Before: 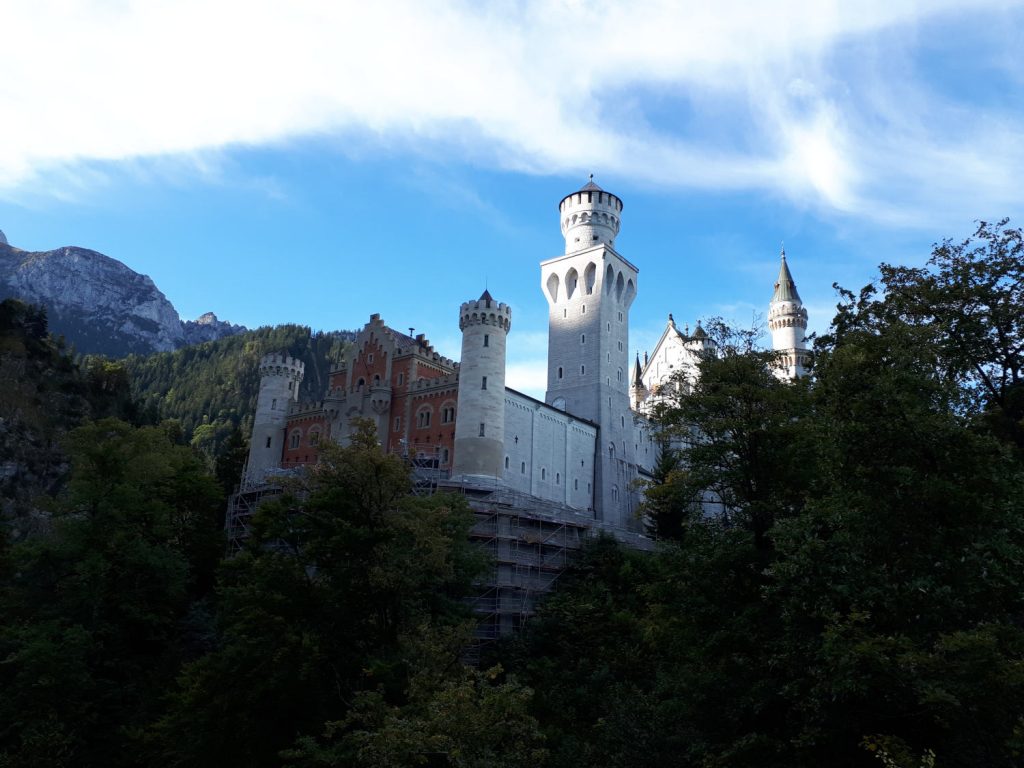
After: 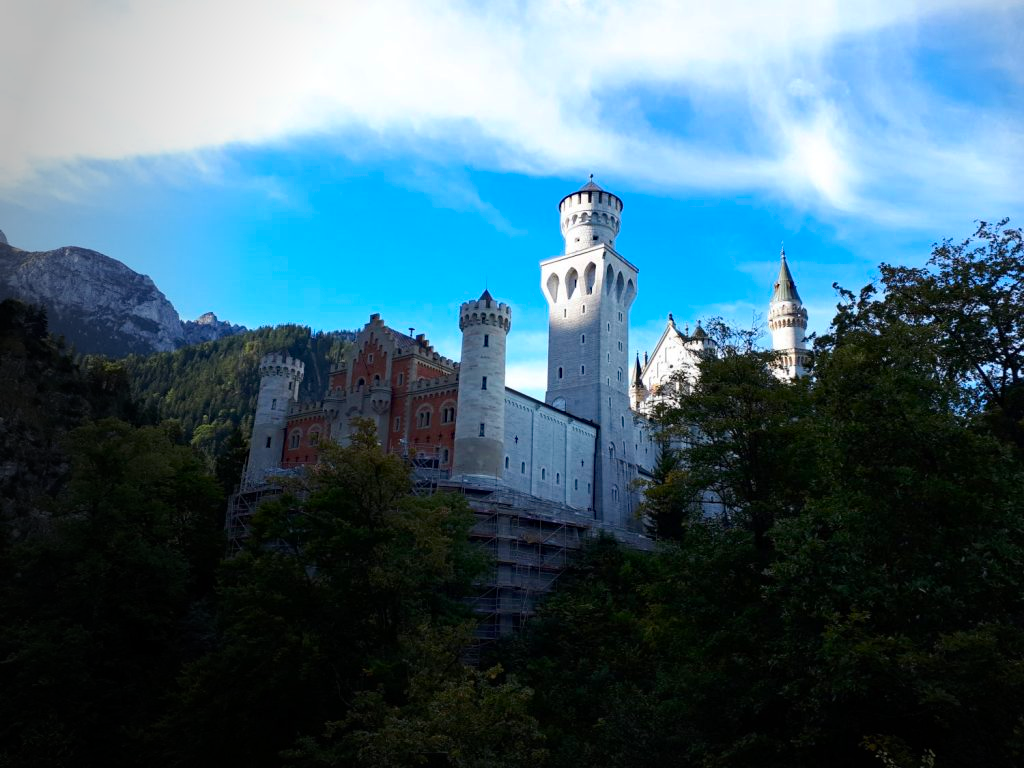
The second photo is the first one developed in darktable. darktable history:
contrast brightness saturation: contrast 0.09, saturation 0.28
vignetting: fall-off start 73.57%, center (0.22, -0.235)
haze removal: compatibility mode true, adaptive false
